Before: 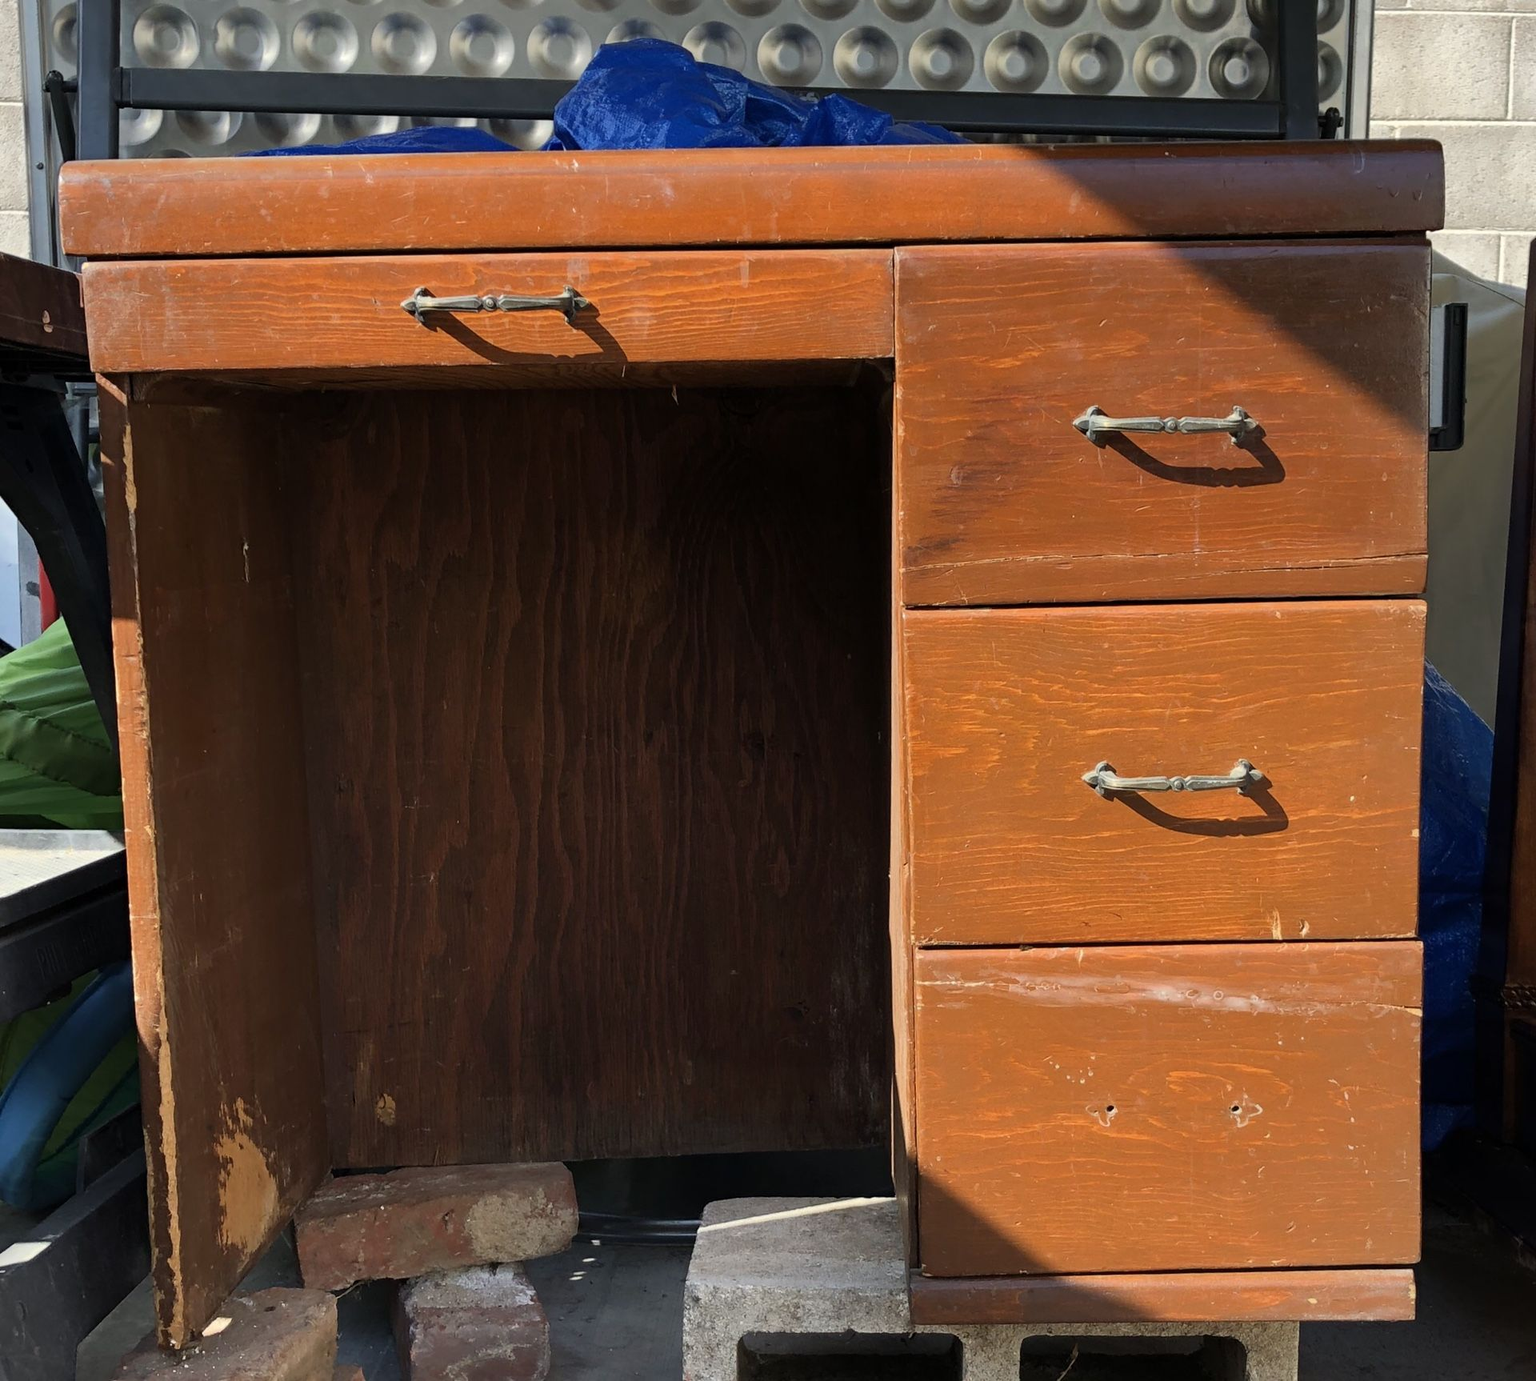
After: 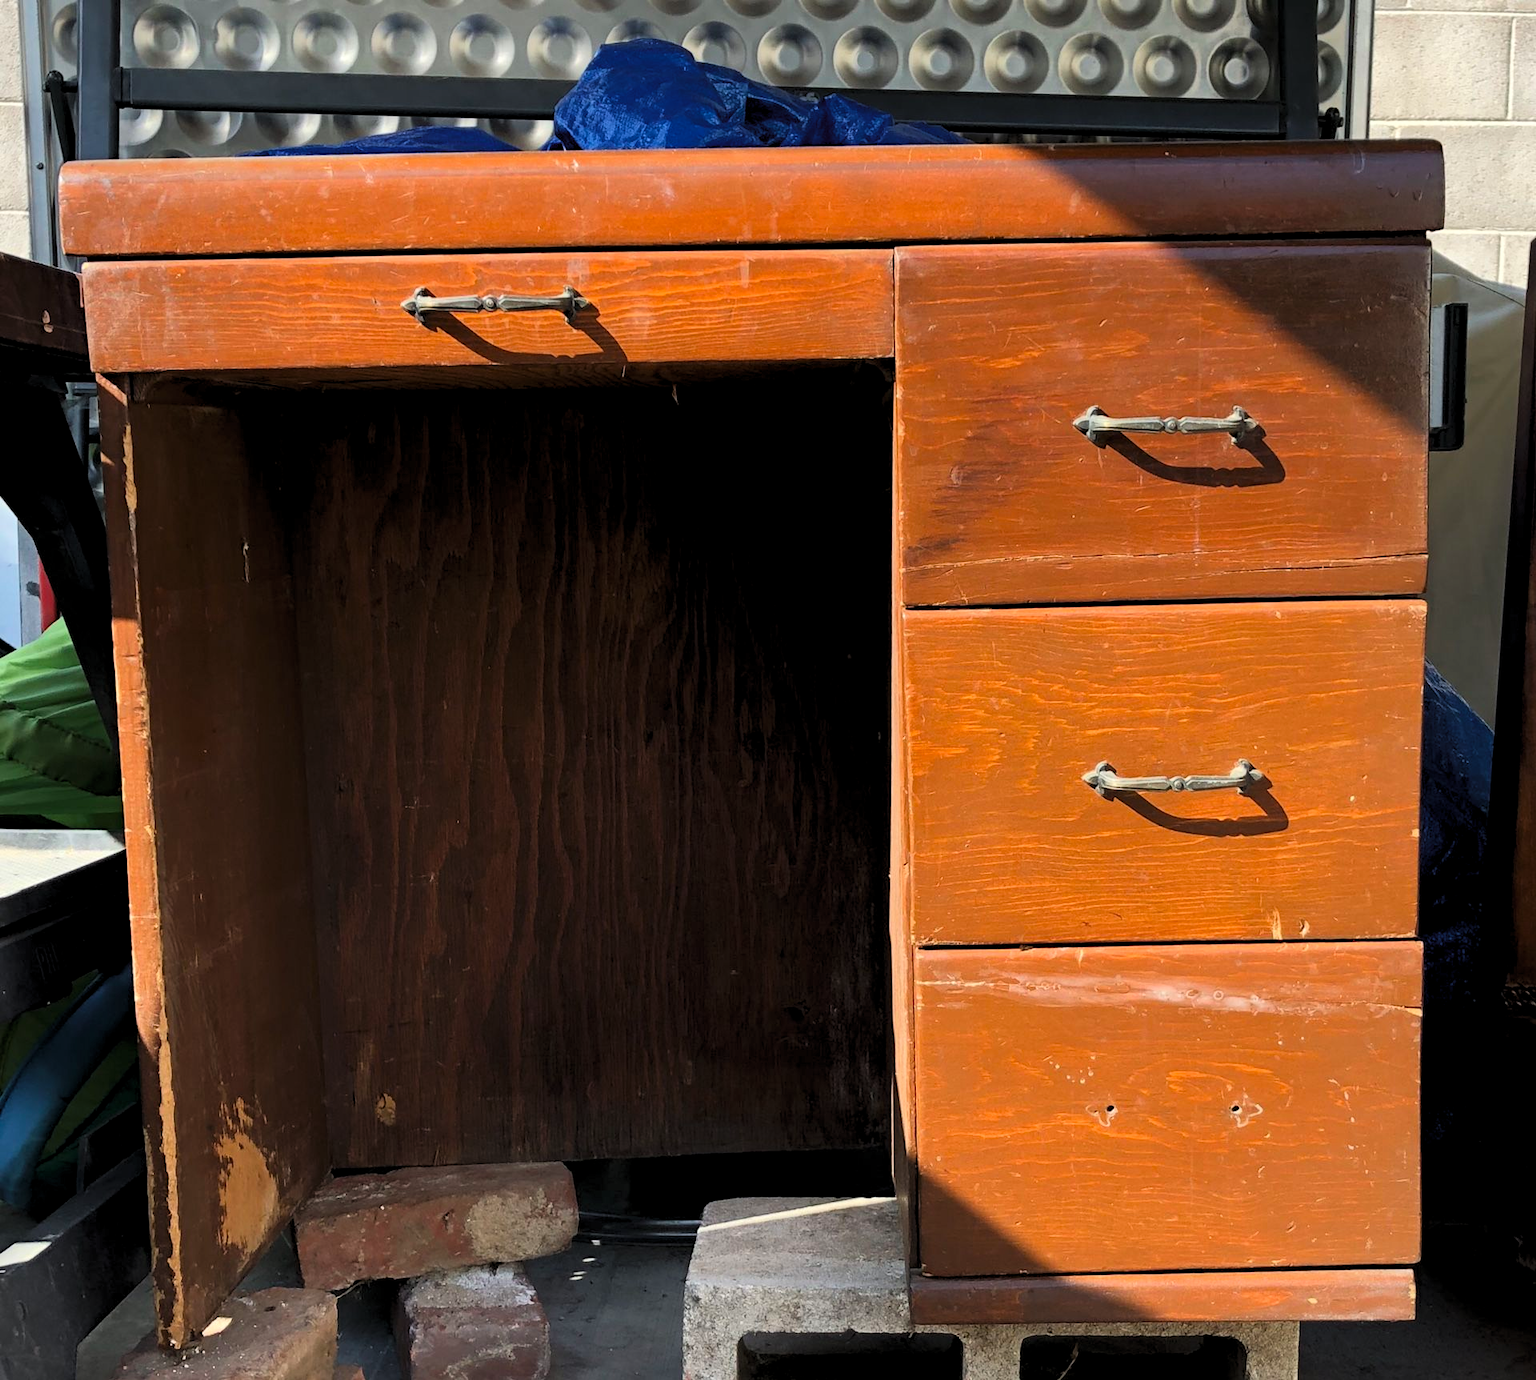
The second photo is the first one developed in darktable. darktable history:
tone equalizer: -8 EV -0.001 EV, -7 EV 0.004 EV, -6 EV -0.037 EV, -5 EV 0.016 EV, -4 EV -0.023 EV, -3 EV 0.021 EV, -2 EV -0.043 EV, -1 EV -0.288 EV, +0 EV -0.564 EV, edges refinement/feathering 500, mask exposure compensation -1.57 EV, preserve details no
levels: levels [0.055, 0.477, 0.9]
